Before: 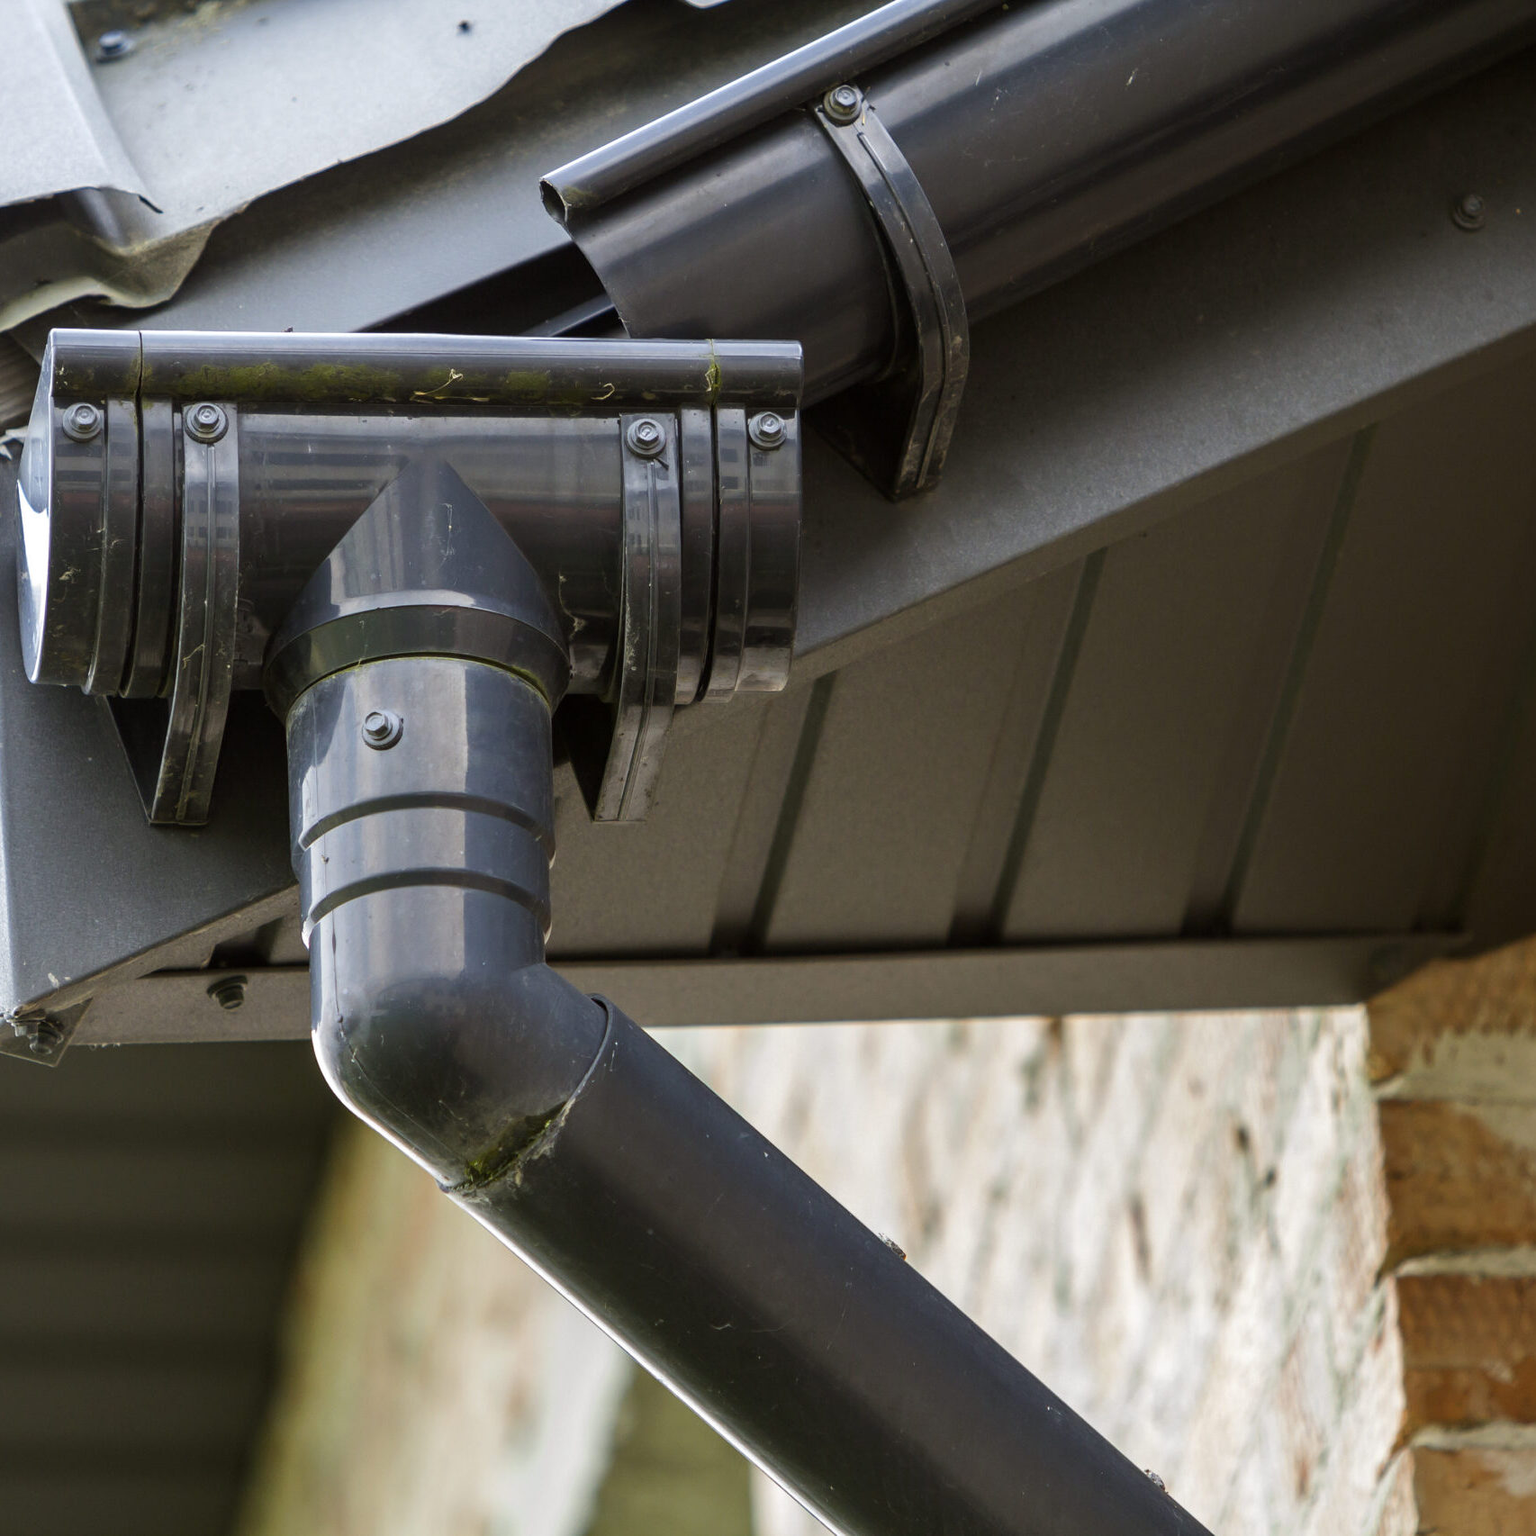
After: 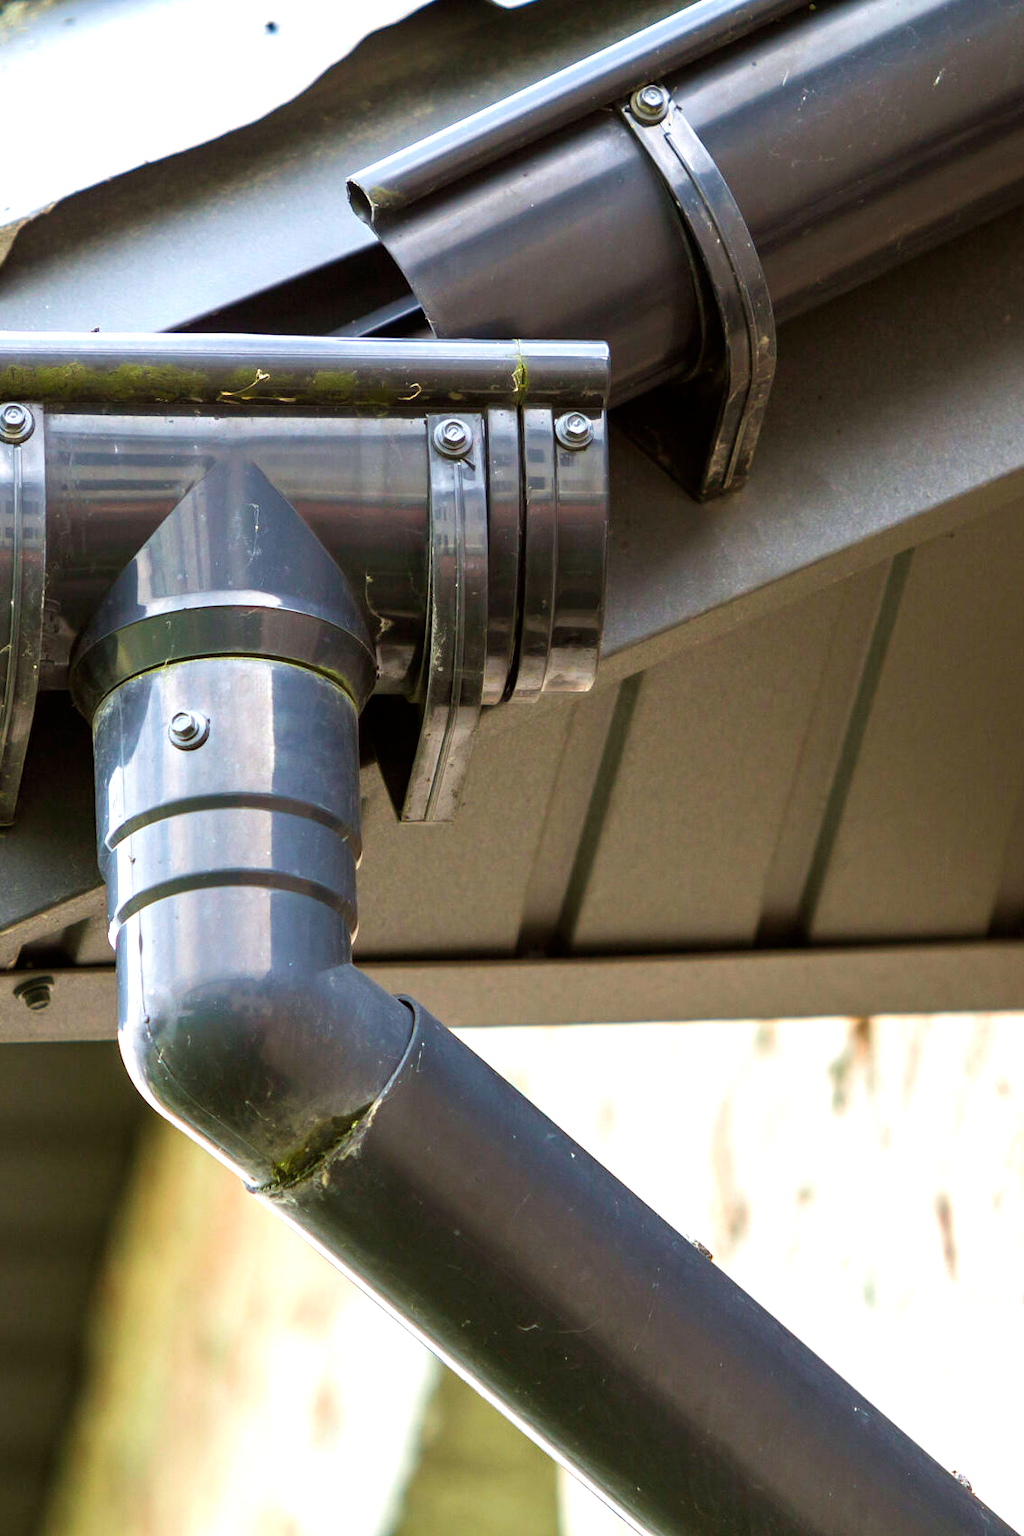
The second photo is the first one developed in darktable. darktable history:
exposure: exposure 0.95 EV, compensate highlight preservation false
velvia: on, module defaults
crop and rotate: left 12.673%, right 20.66%
